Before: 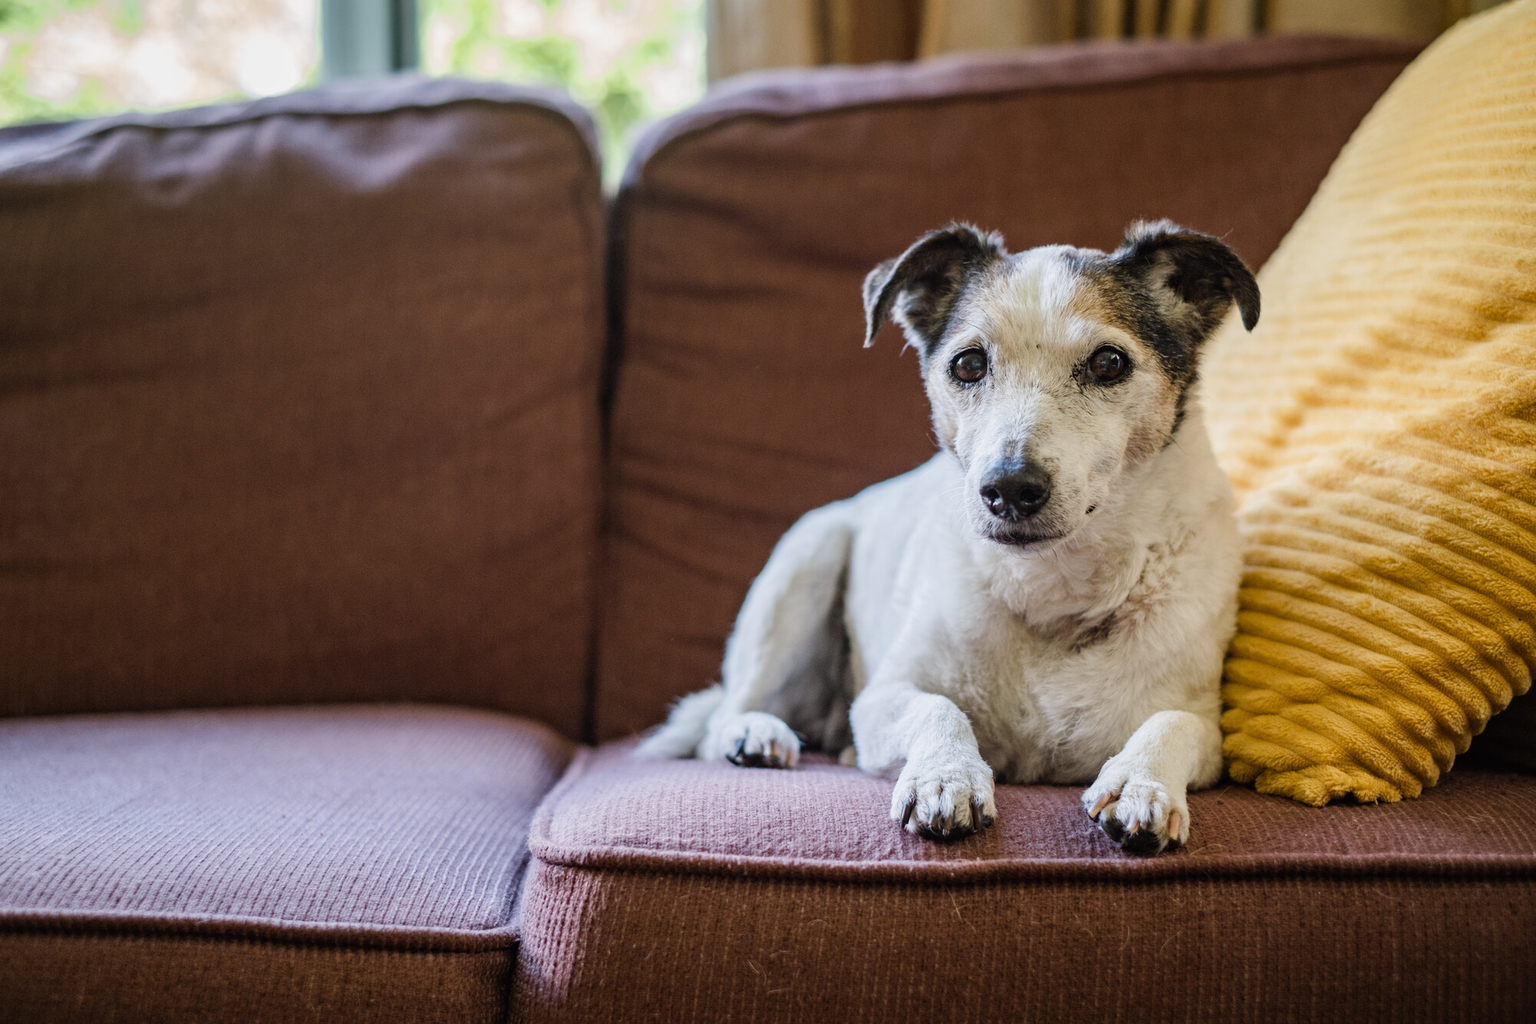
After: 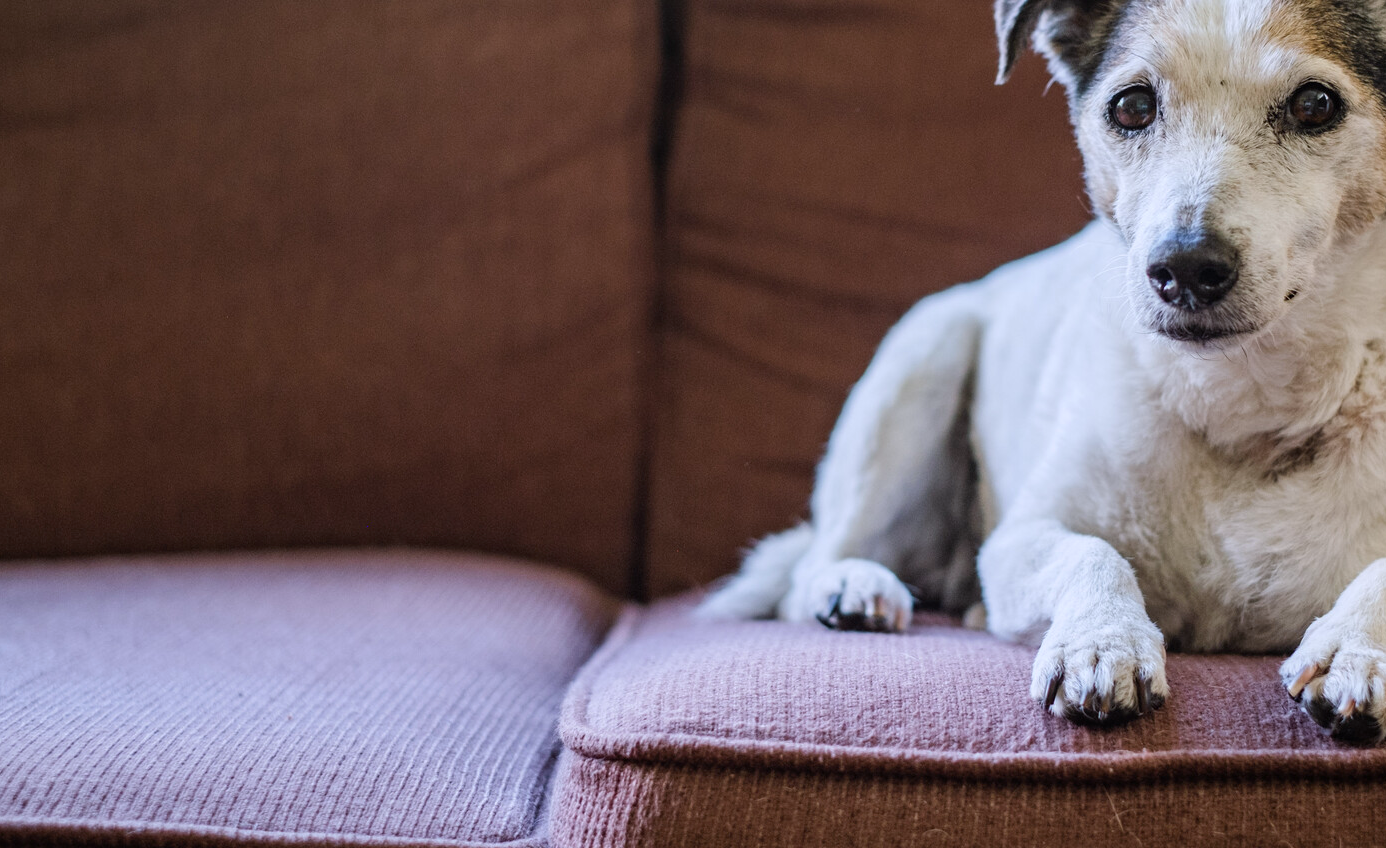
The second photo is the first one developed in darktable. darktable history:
color calibration: illuminant as shot in camera, x 0.358, y 0.373, temperature 4628.91 K
crop: left 6.488%, top 27.668%, right 24.183%, bottom 8.656%
